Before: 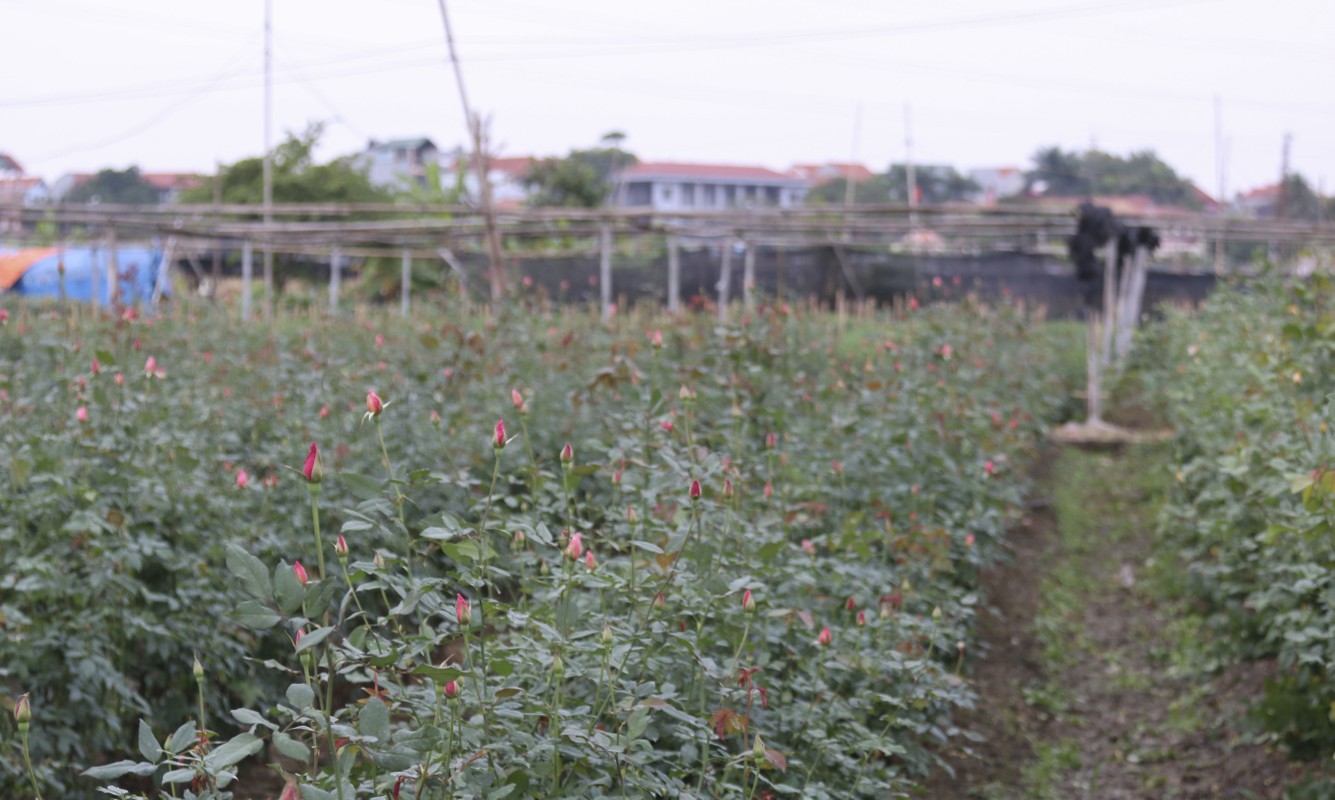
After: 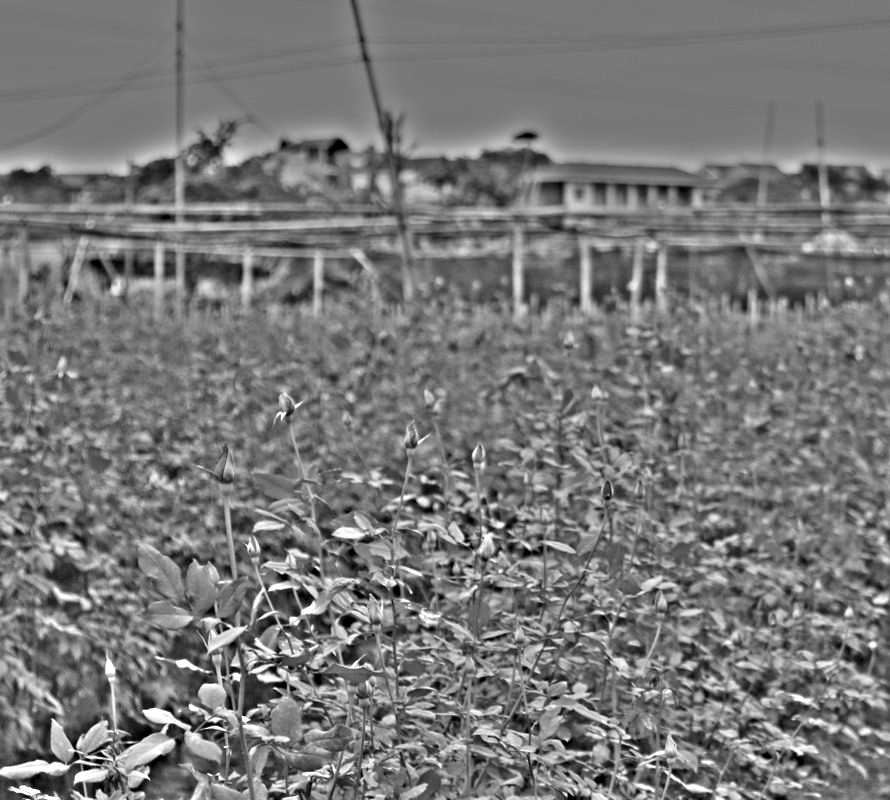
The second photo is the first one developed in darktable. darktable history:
crop and rotate: left 6.617%, right 26.717%
exposure: compensate highlight preservation false
white balance: red 1, blue 1
highpass: on, module defaults
